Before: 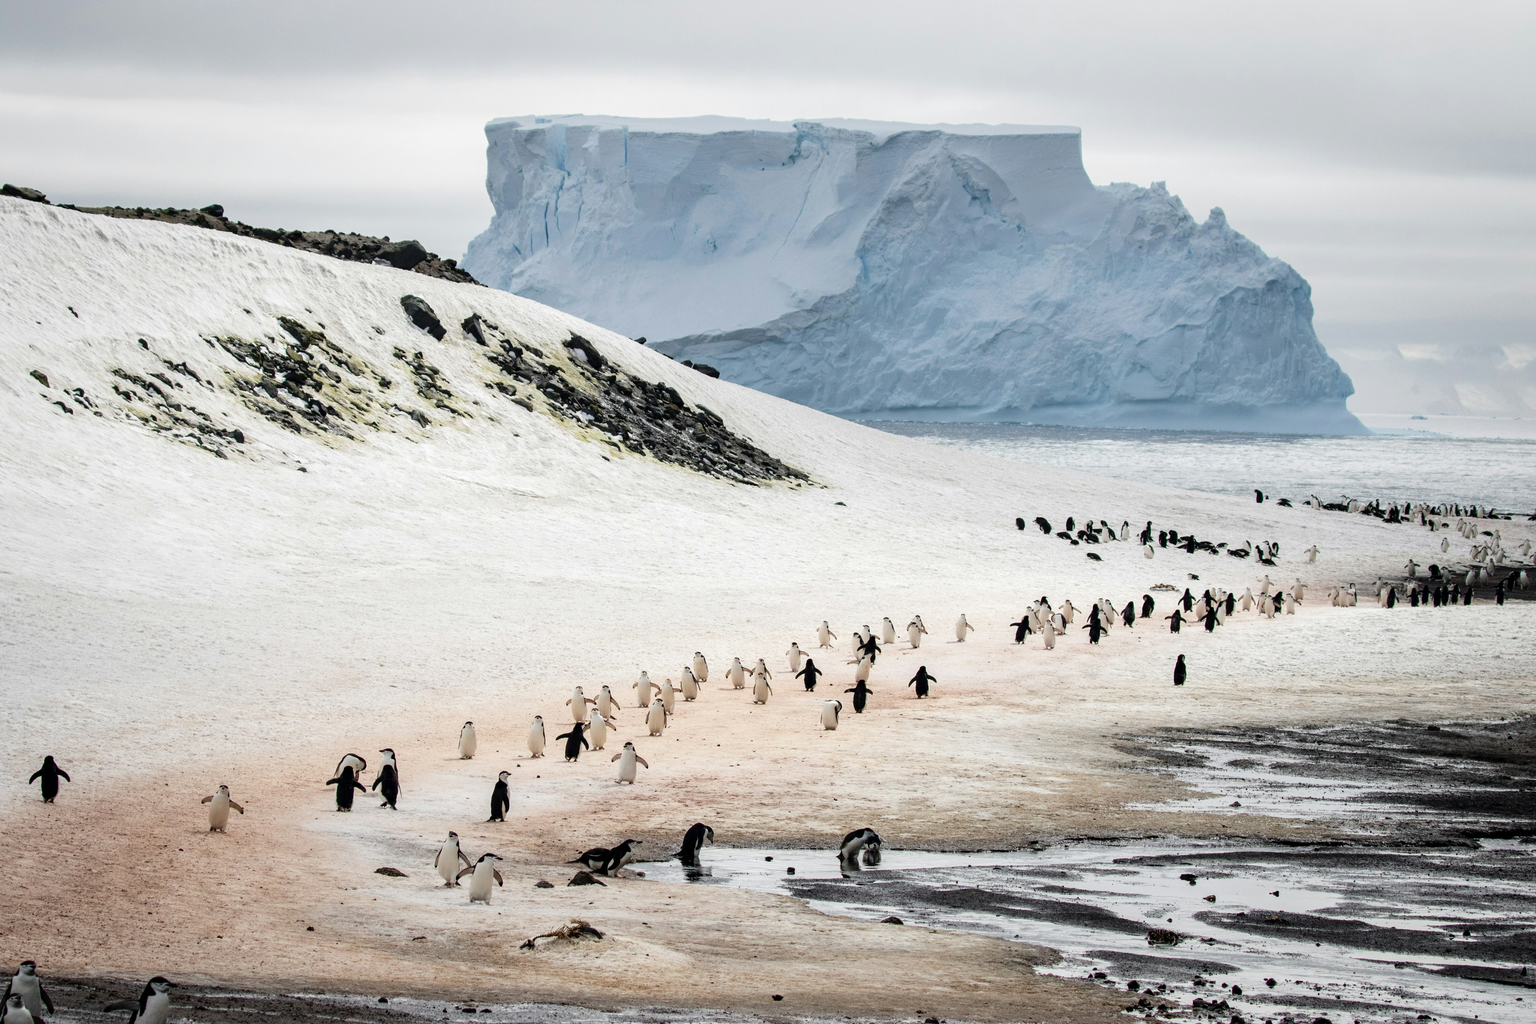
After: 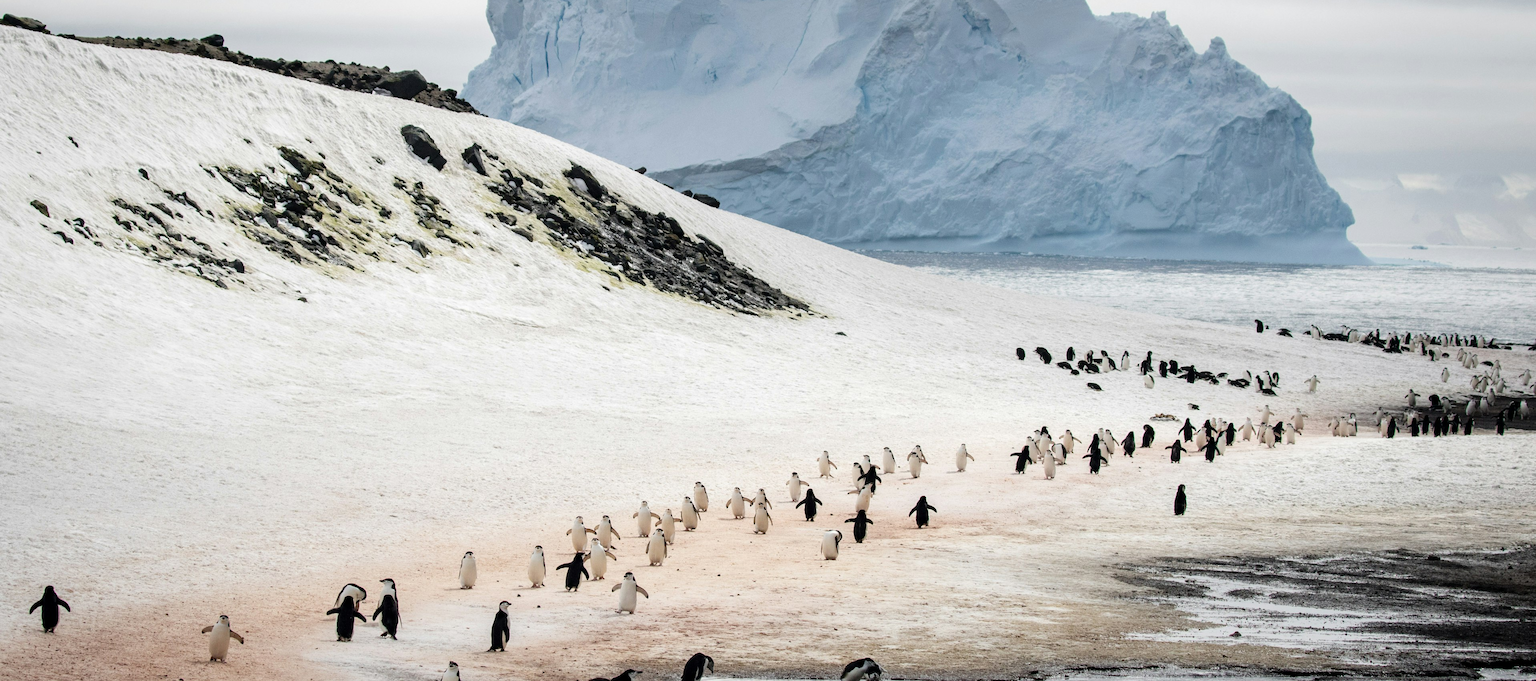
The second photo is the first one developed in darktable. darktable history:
crop: top 16.657%, bottom 16.783%
